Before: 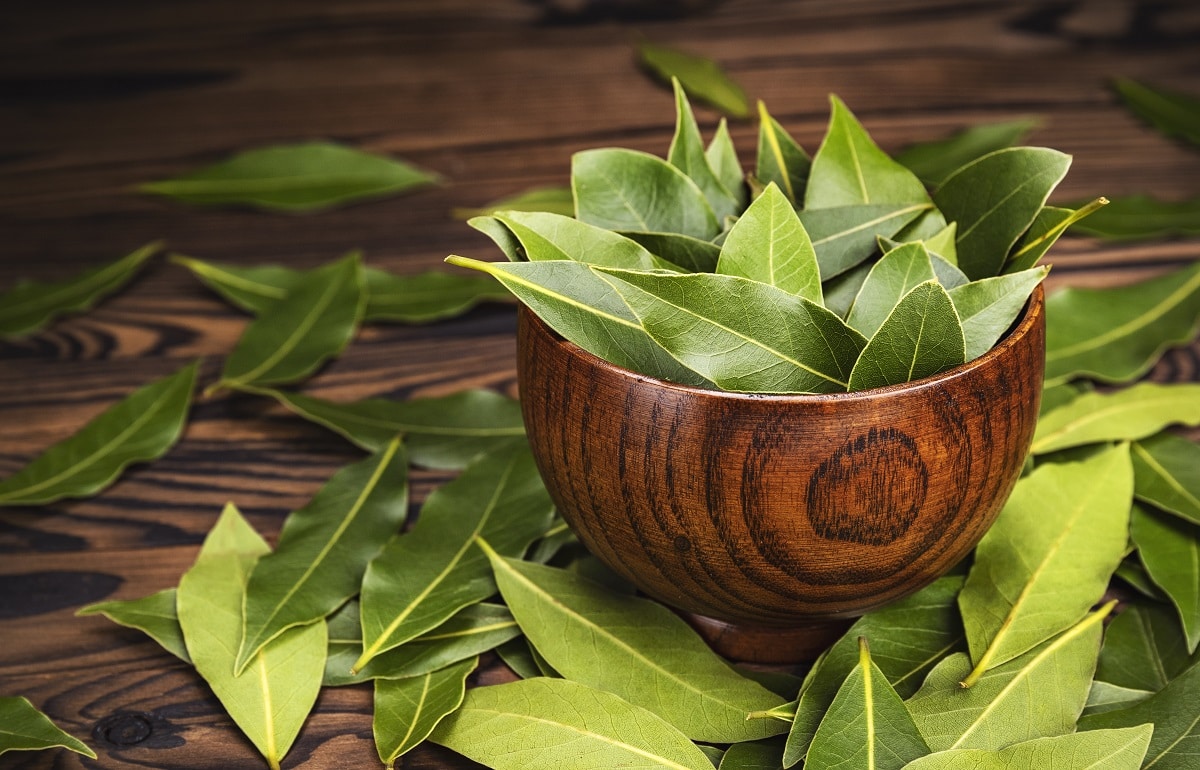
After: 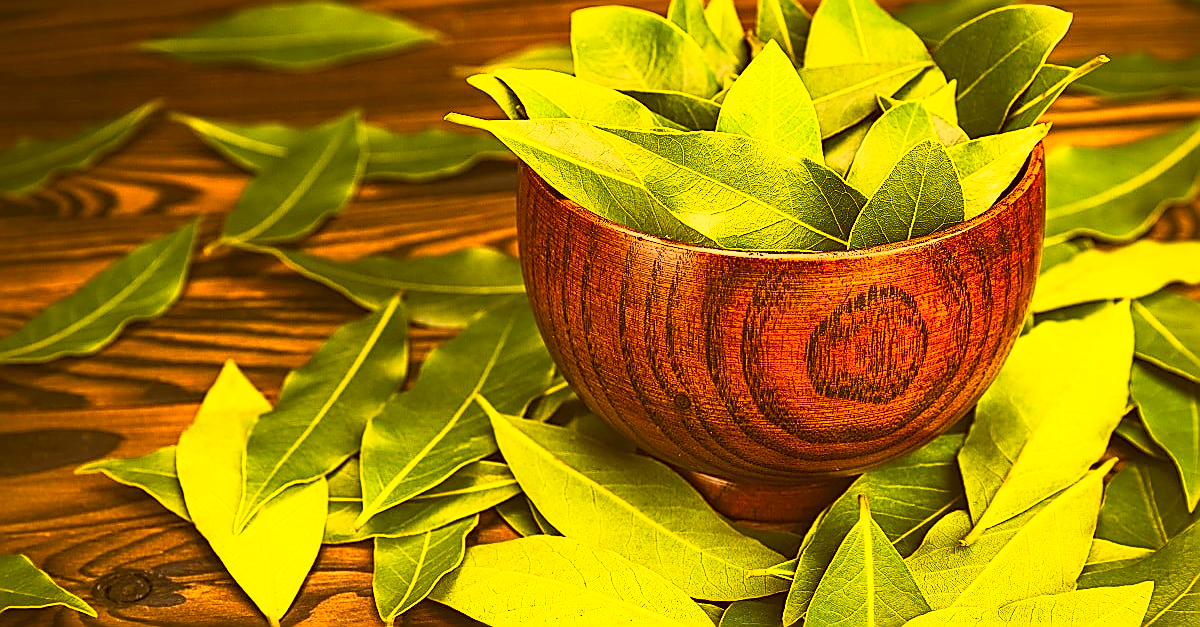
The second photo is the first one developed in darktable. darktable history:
sharpen: radius 1.685, amount 1.294
contrast brightness saturation: contrast 0.39, brightness 0.53
crop and rotate: top 18.507%
color correction: highlights a* 10.44, highlights b* 30.04, shadows a* 2.73, shadows b* 17.51, saturation 1.72
